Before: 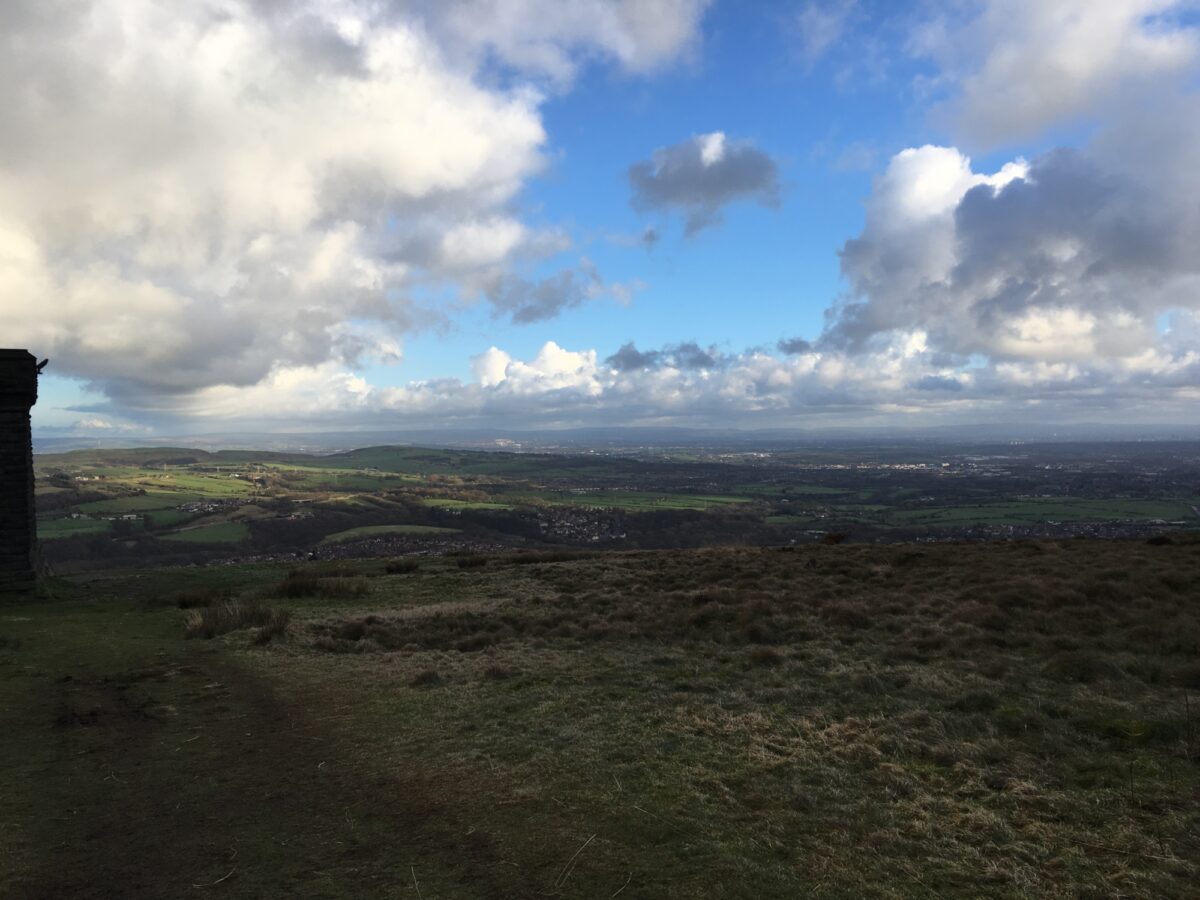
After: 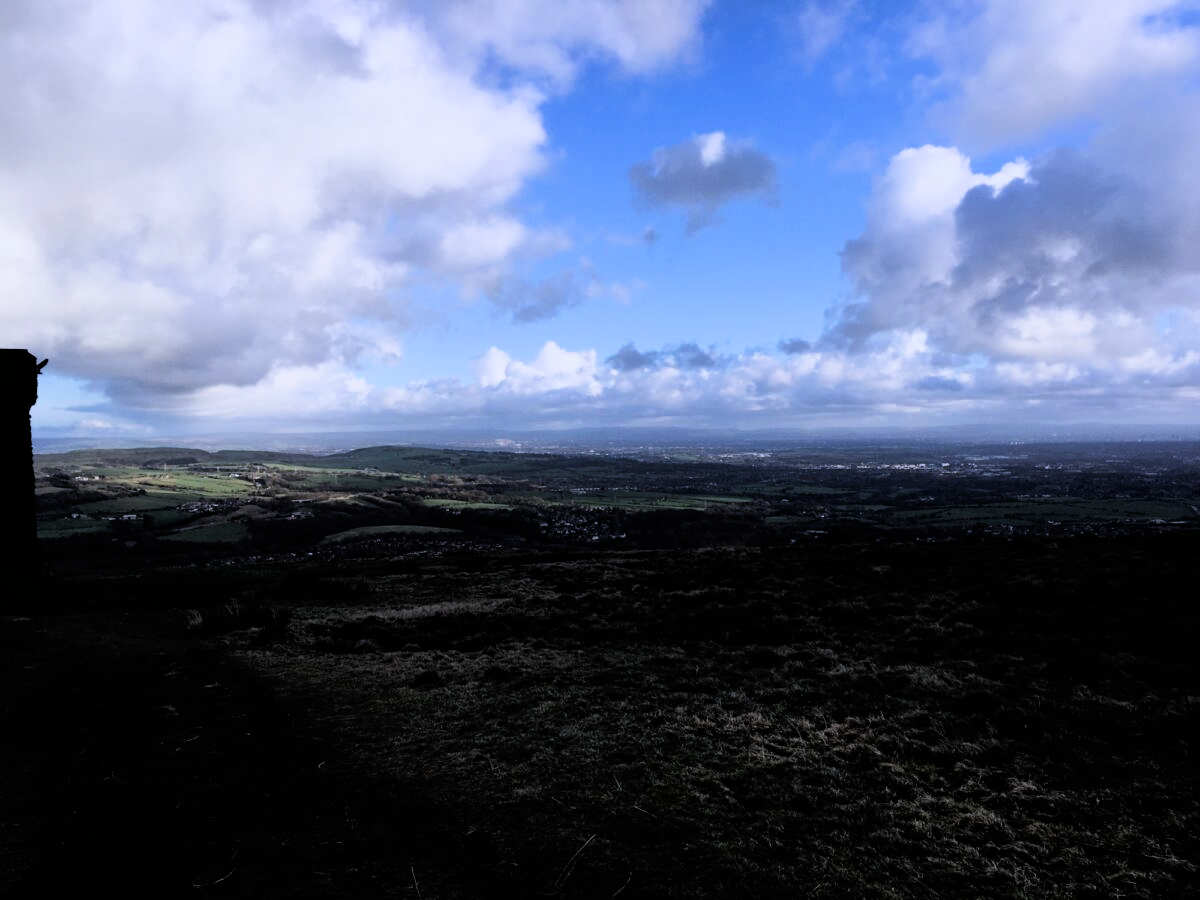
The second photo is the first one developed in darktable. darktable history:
exposure: black level correction 0, compensate exposure bias true, compensate highlight preservation false
filmic rgb: black relative exposure -4 EV, white relative exposure 3 EV, hardness 3.02, contrast 1.5
color calibration: illuminant as shot in camera, x 0.379, y 0.396, temperature 4138.76 K
